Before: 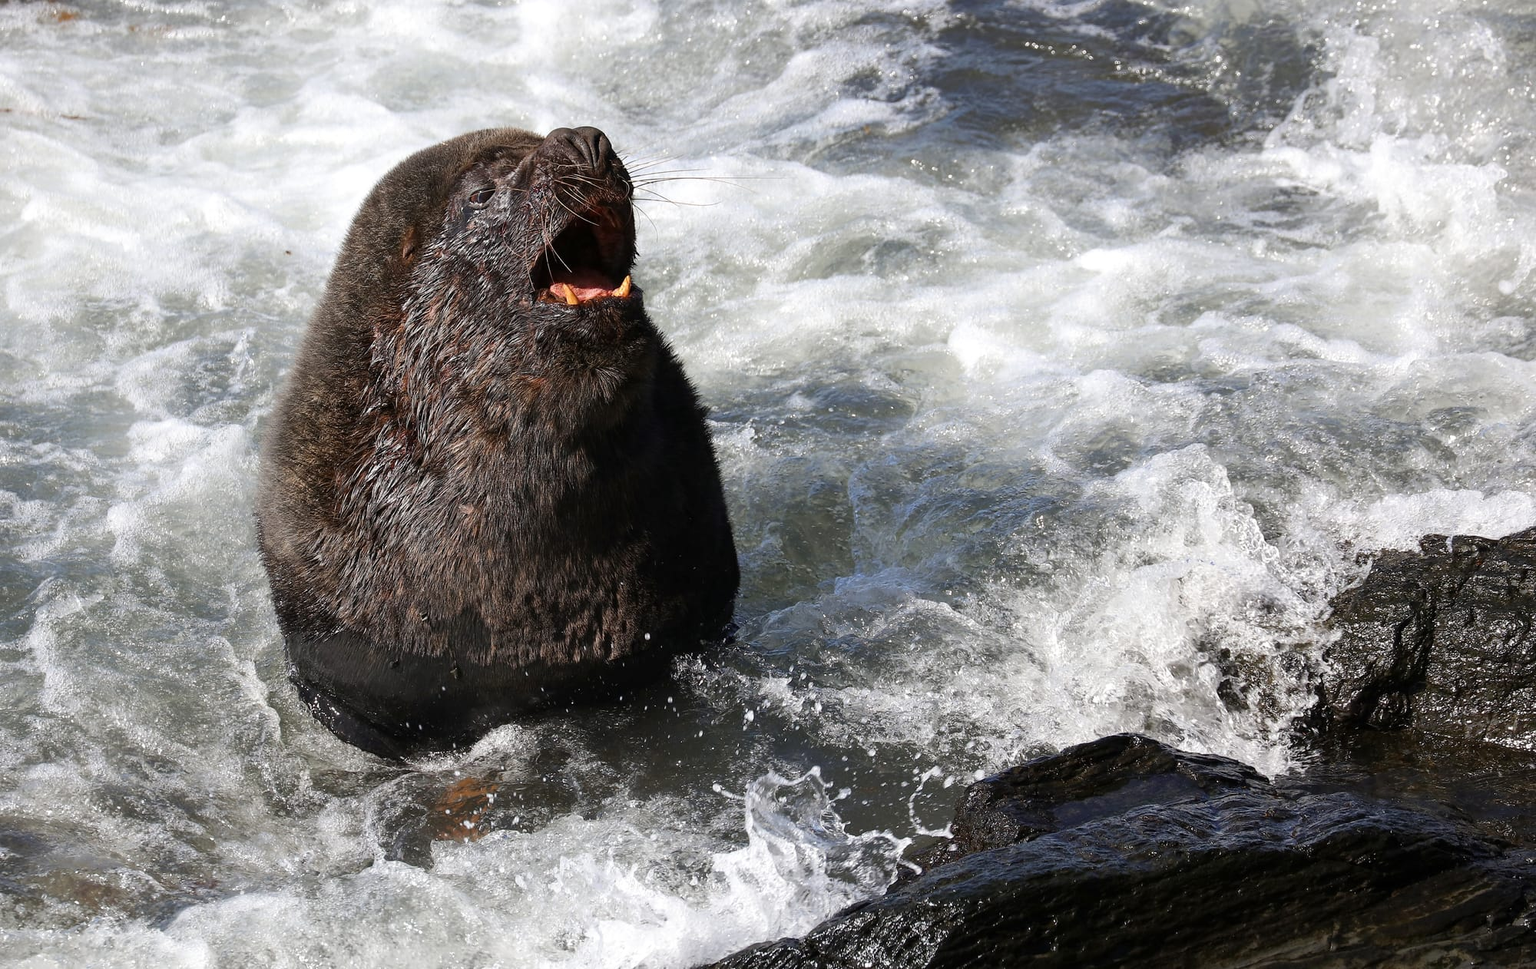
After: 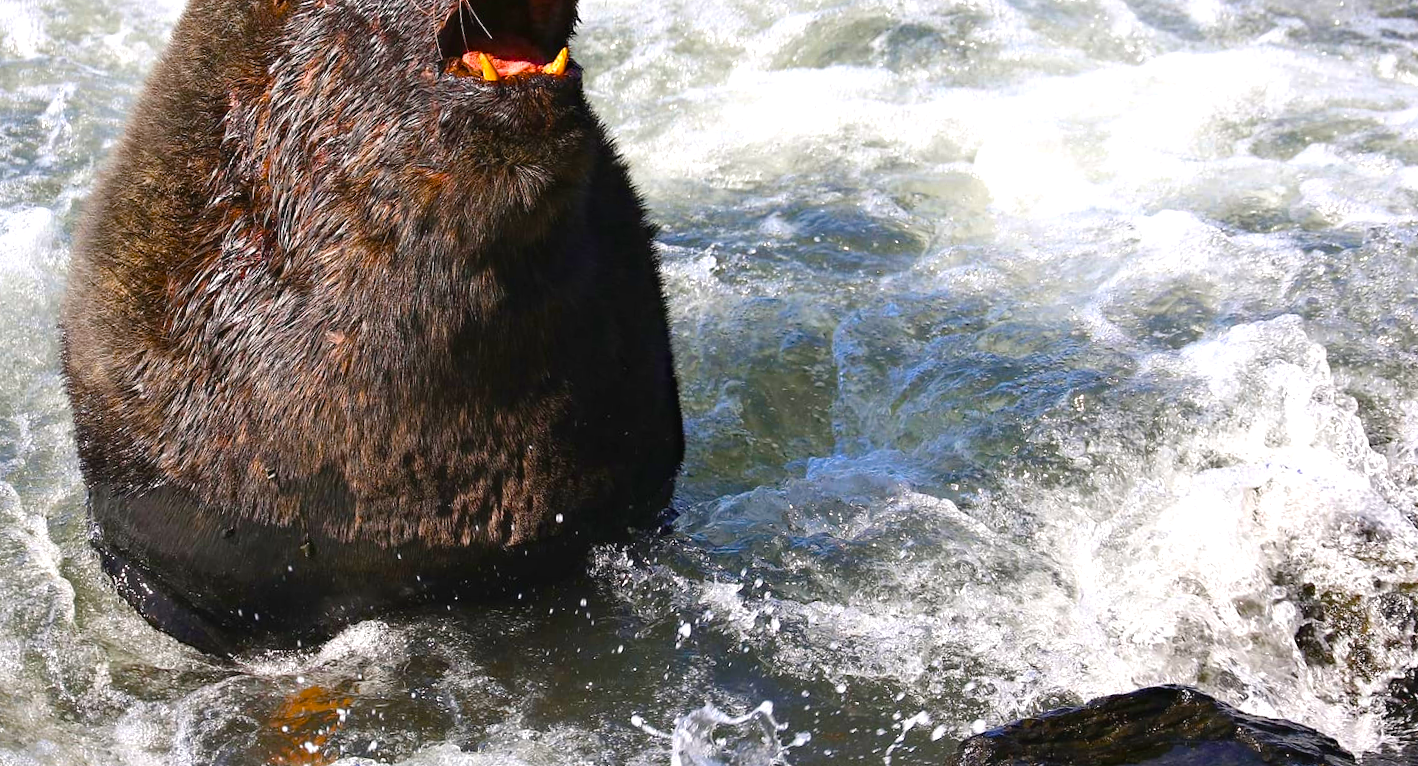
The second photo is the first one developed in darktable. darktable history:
exposure: black level correction -0.002, exposure 0.539 EV, compensate exposure bias true, compensate highlight preservation false
haze removal: adaptive false
color balance rgb: highlights gain › chroma 0.263%, highlights gain › hue 330.42°, perceptual saturation grading › global saturation 36.562%, perceptual saturation grading › shadows 34.577%, global vibrance 29.608%
crop and rotate: angle -3.75°, left 9.883%, top 21.128%, right 11.985%, bottom 11.964%
